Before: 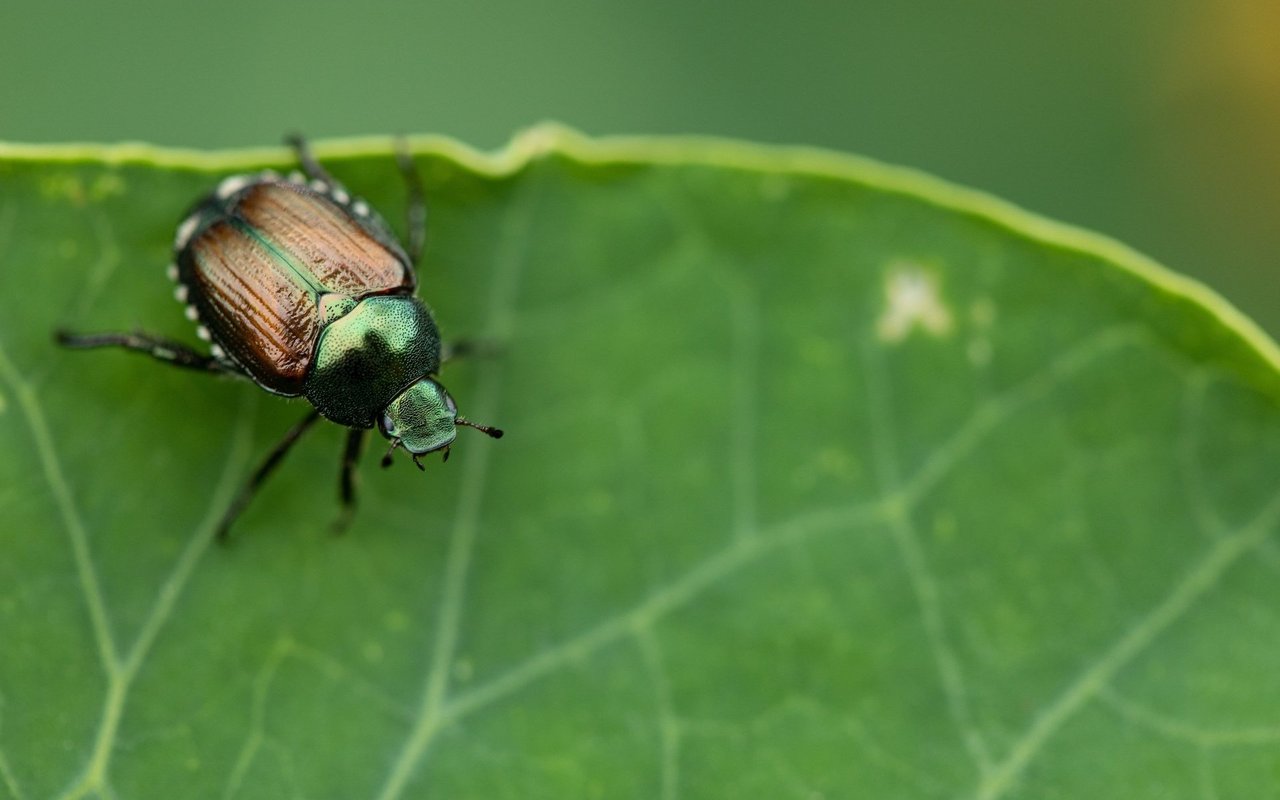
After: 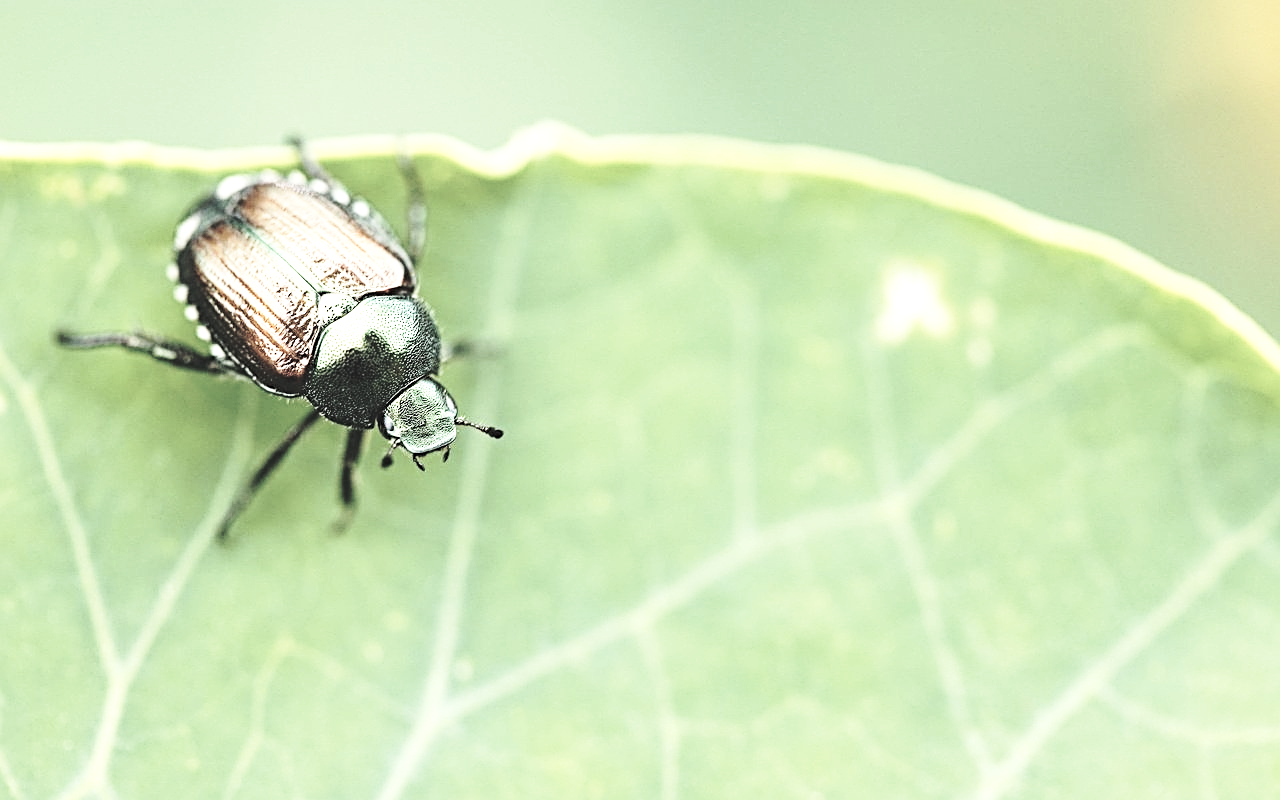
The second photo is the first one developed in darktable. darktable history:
sharpen: radius 2.543, amount 0.636
tone equalizer: -8 EV -0.417 EV, -7 EV -0.389 EV, -6 EV -0.333 EV, -5 EV -0.222 EV, -3 EV 0.222 EV, -2 EV 0.333 EV, -1 EV 0.389 EV, +0 EV 0.417 EV, edges refinement/feathering 500, mask exposure compensation -1.57 EV, preserve details no
contrast brightness saturation: brightness 0.18, saturation -0.5
base curve: curves: ch0 [(0, 0) (0.028, 0.03) (0.121, 0.232) (0.46, 0.748) (0.859, 0.968) (1, 1)], preserve colors none
exposure: black level correction -0.005, exposure 1 EV, compensate highlight preservation false
